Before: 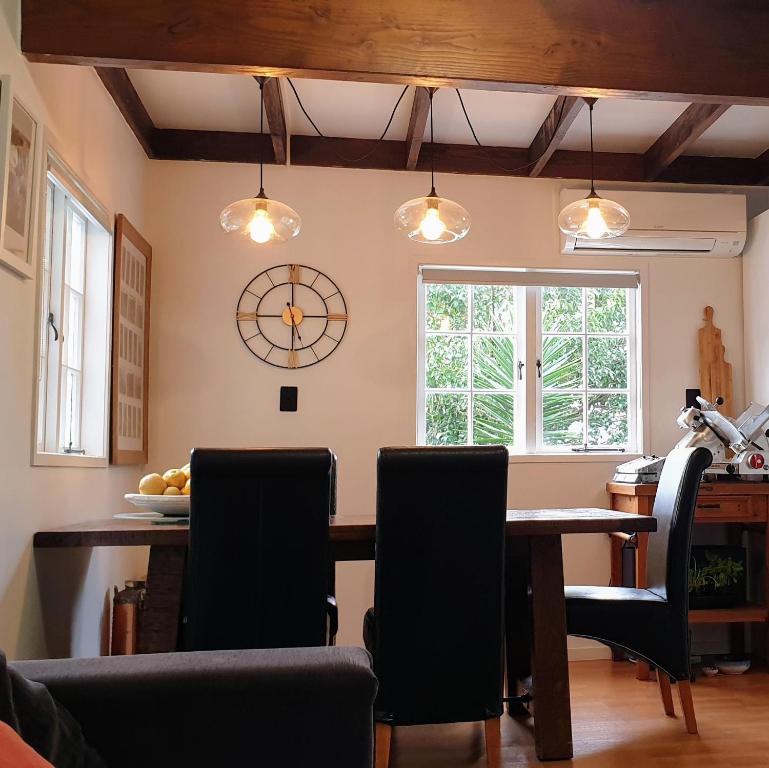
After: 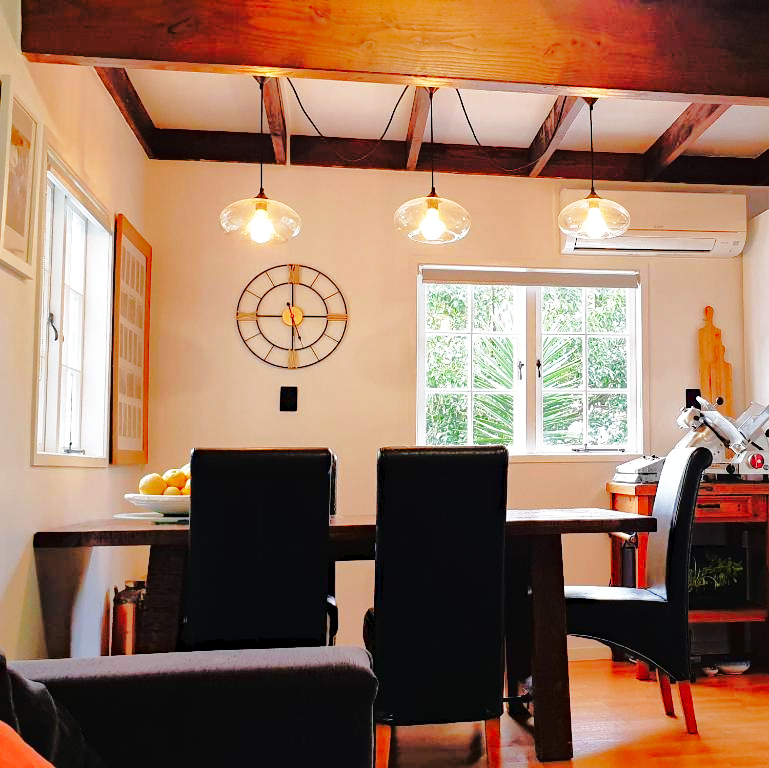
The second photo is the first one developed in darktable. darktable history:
exposure: exposure 0.127 EV, compensate highlight preservation false
tone curve: curves: ch0 [(0, 0) (0.003, 0.019) (0.011, 0.019) (0.025, 0.023) (0.044, 0.032) (0.069, 0.046) (0.1, 0.073) (0.136, 0.129) (0.177, 0.207) (0.224, 0.295) (0.277, 0.394) (0.335, 0.48) (0.399, 0.524) (0.468, 0.575) (0.543, 0.628) (0.623, 0.684) (0.709, 0.739) (0.801, 0.808) (0.898, 0.9) (1, 1)], color space Lab, linked channels, preserve colors none
haze removal: adaptive false
shadows and highlights: shadows 30.24
base curve: curves: ch0 [(0, 0) (0.028, 0.03) (0.121, 0.232) (0.46, 0.748) (0.859, 0.968) (1, 1)], preserve colors none
